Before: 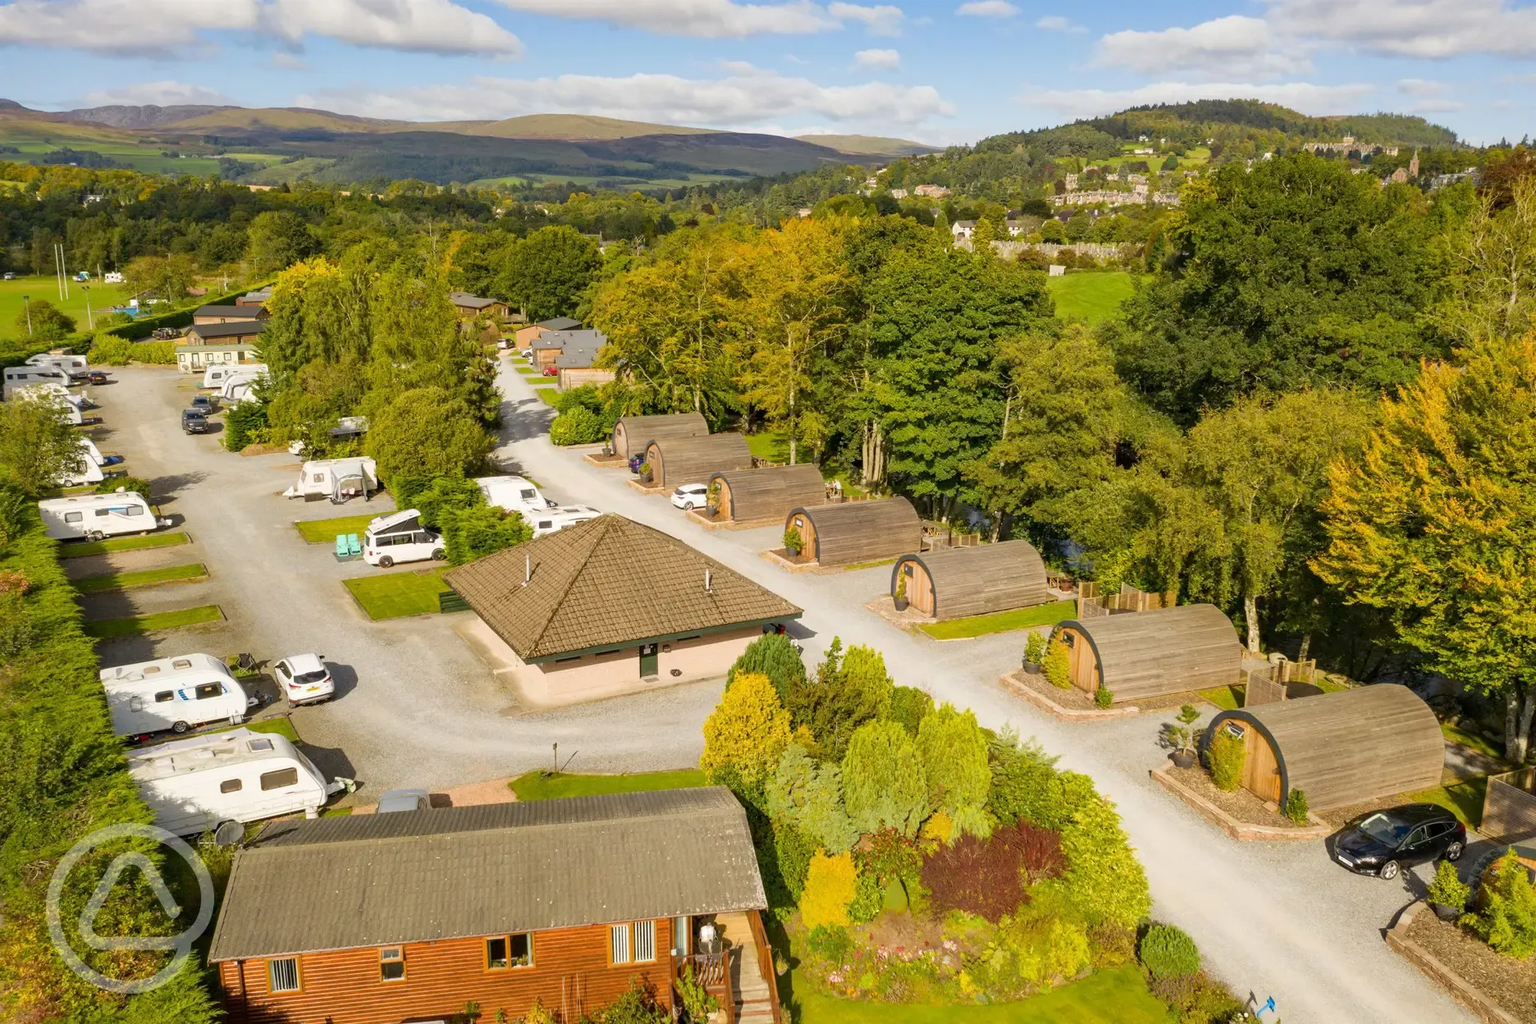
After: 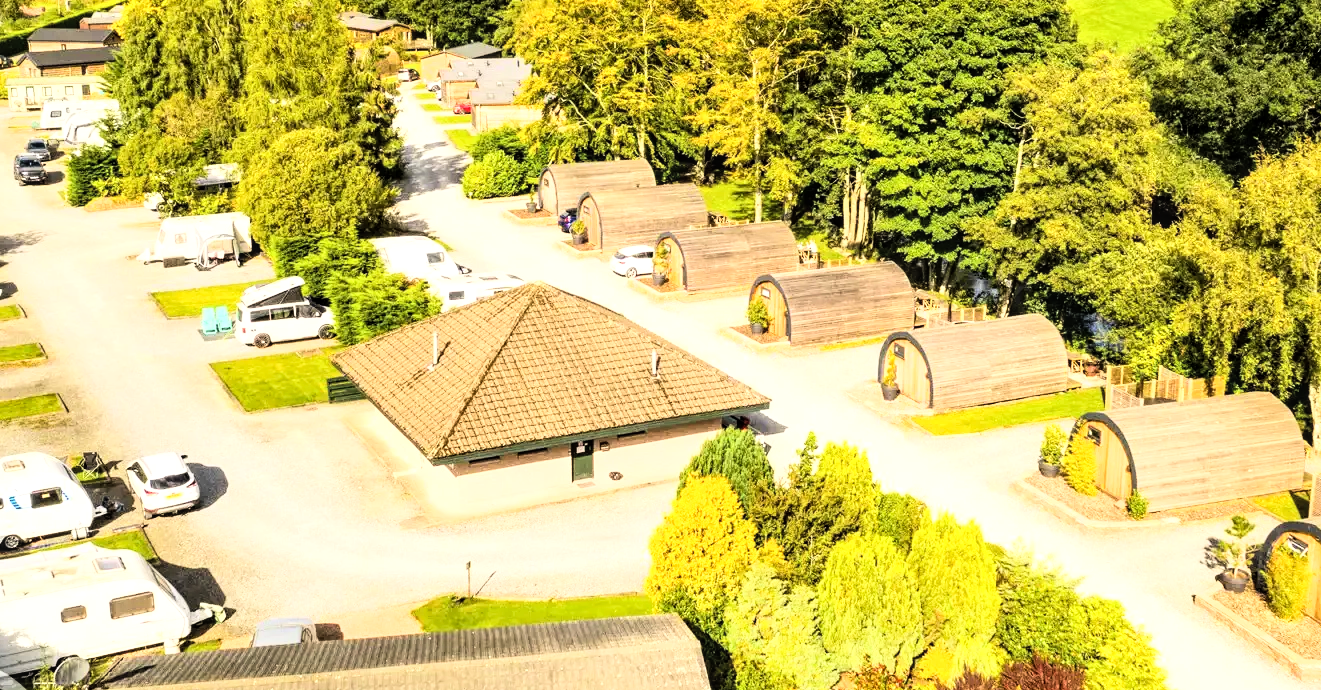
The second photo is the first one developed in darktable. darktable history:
local contrast: highlights 99%, shadows 86%, detail 160%, midtone range 0.2
crop: left 11.123%, top 27.61%, right 18.3%, bottom 17.034%
rgb curve: curves: ch0 [(0, 0) (0.21, 0.15) (0.24, 0.21) (0.5, 0.75) (0.75, 0.96) (0.89, 0.99) (1, 1)]; ch1 [(0, 0.02) (0.21, 0.13) (0.25, 0.2) (0.5, 0.67) (0.75, 0.9) (0.89, 0.97) (1, 1)]; ch2 [(0, 0.02) (0.21, 0.13) (0.25, 0.2) (0.5, 0.67) (0.75, 0.9) (0.89, 0.97) (1, 1)], compensate middle gray true
